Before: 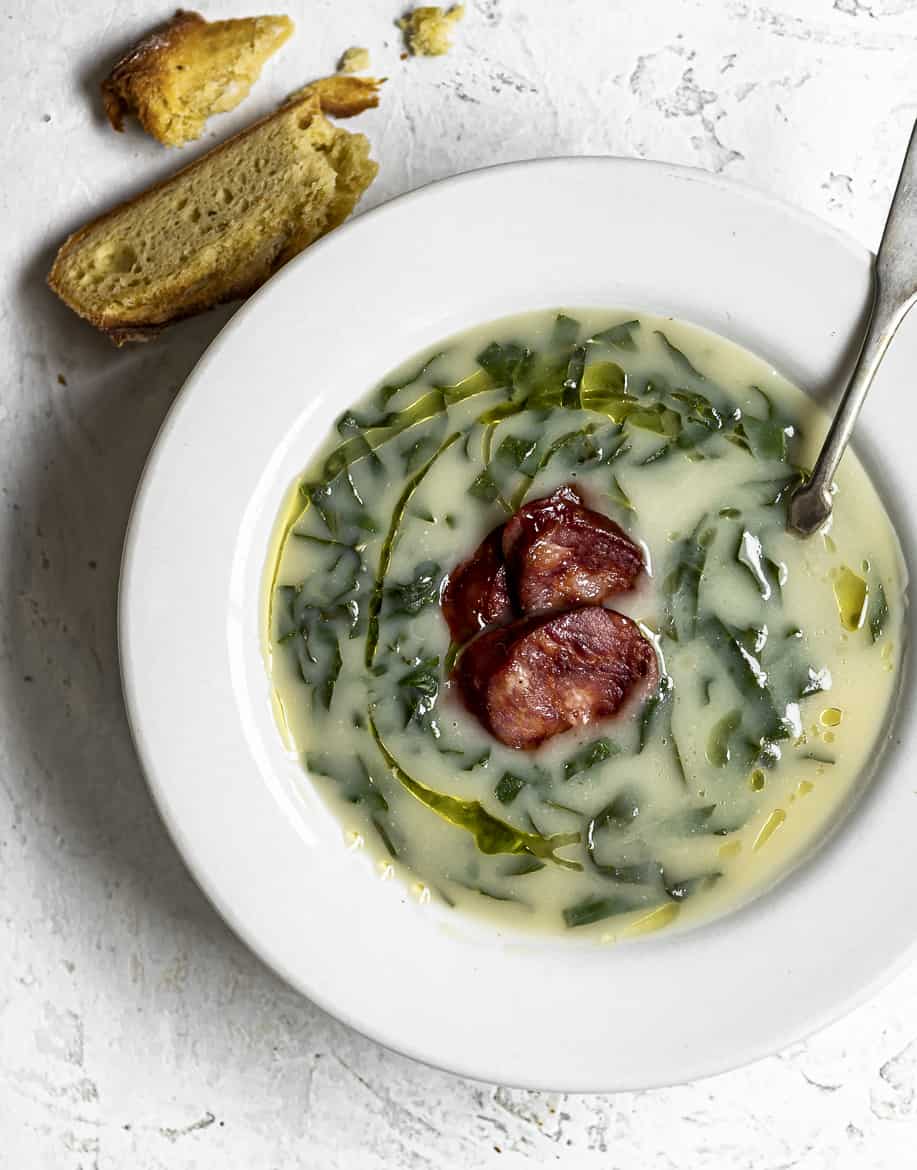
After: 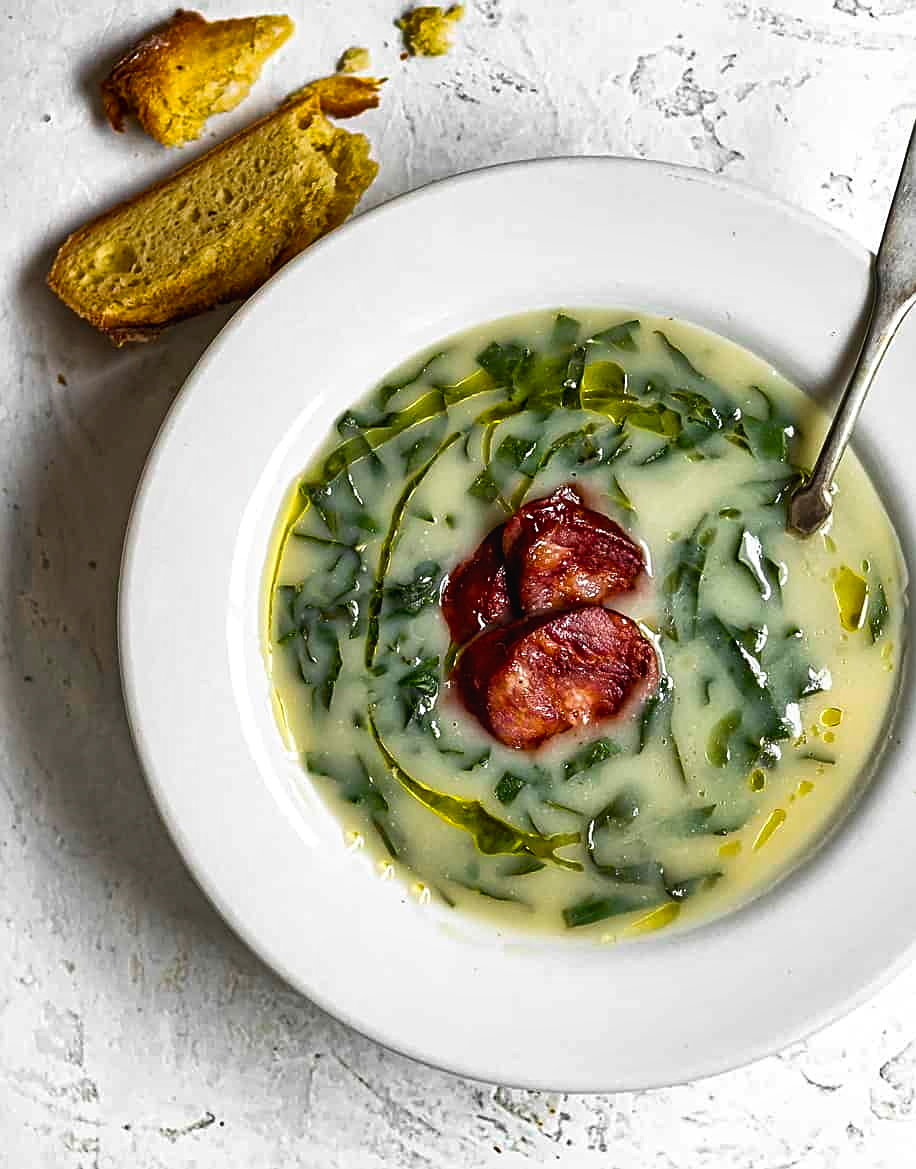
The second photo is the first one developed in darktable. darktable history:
sharpen: on, module defaults
shadows and highlights: shadows 48.36, highlights -41.22, soften with gaussian
color balance rgb: shadows lift › hue 84.7°, global offset › luminance 0.474%, perceptual saturation grading › global saturation 25.593%, global vibrance 20%
local contrast: highlights 106%, shadows 101%, detail 119%, midtone range 0.2
